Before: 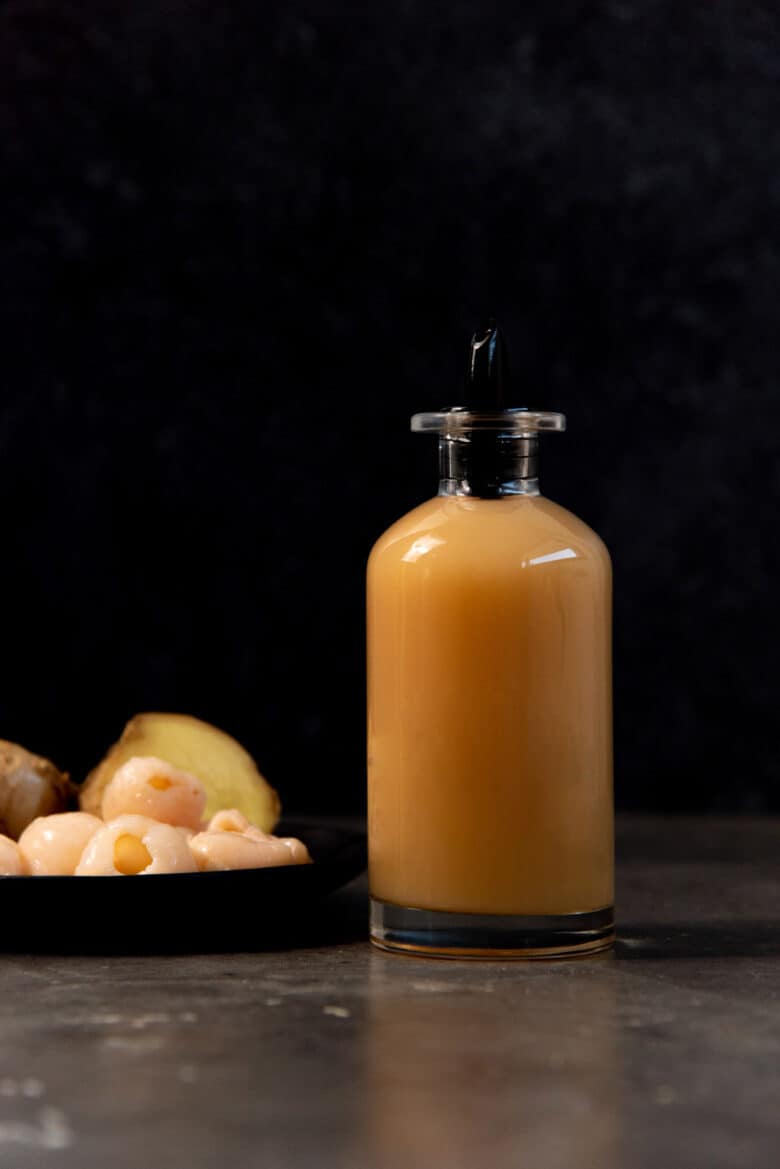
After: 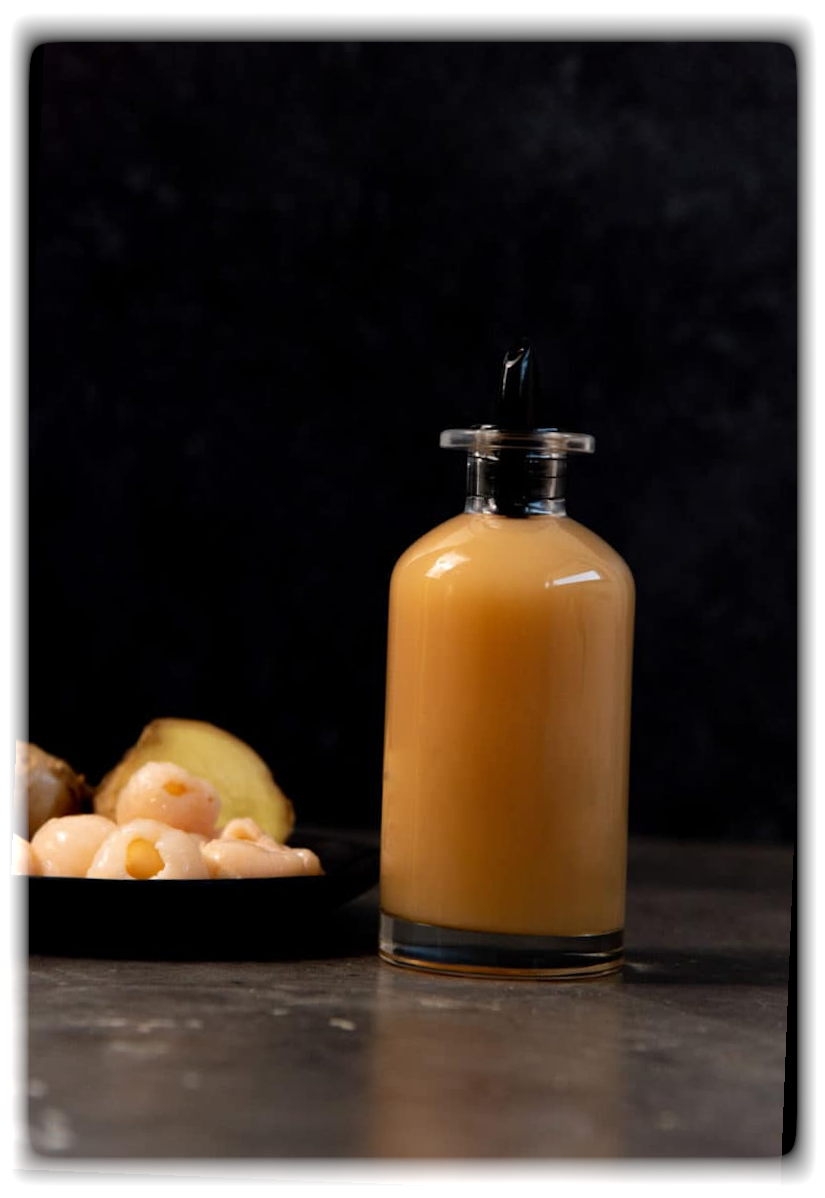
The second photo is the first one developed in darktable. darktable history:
rotate and perspective: rotation 2.27°, automatic cropping off
vignetting: fall-off start 93%, fall-off radius 5%, brightness 1, saturation -0.49, automatic ratio true, width/height ratio 1.332, shape 0.04, unbound false
